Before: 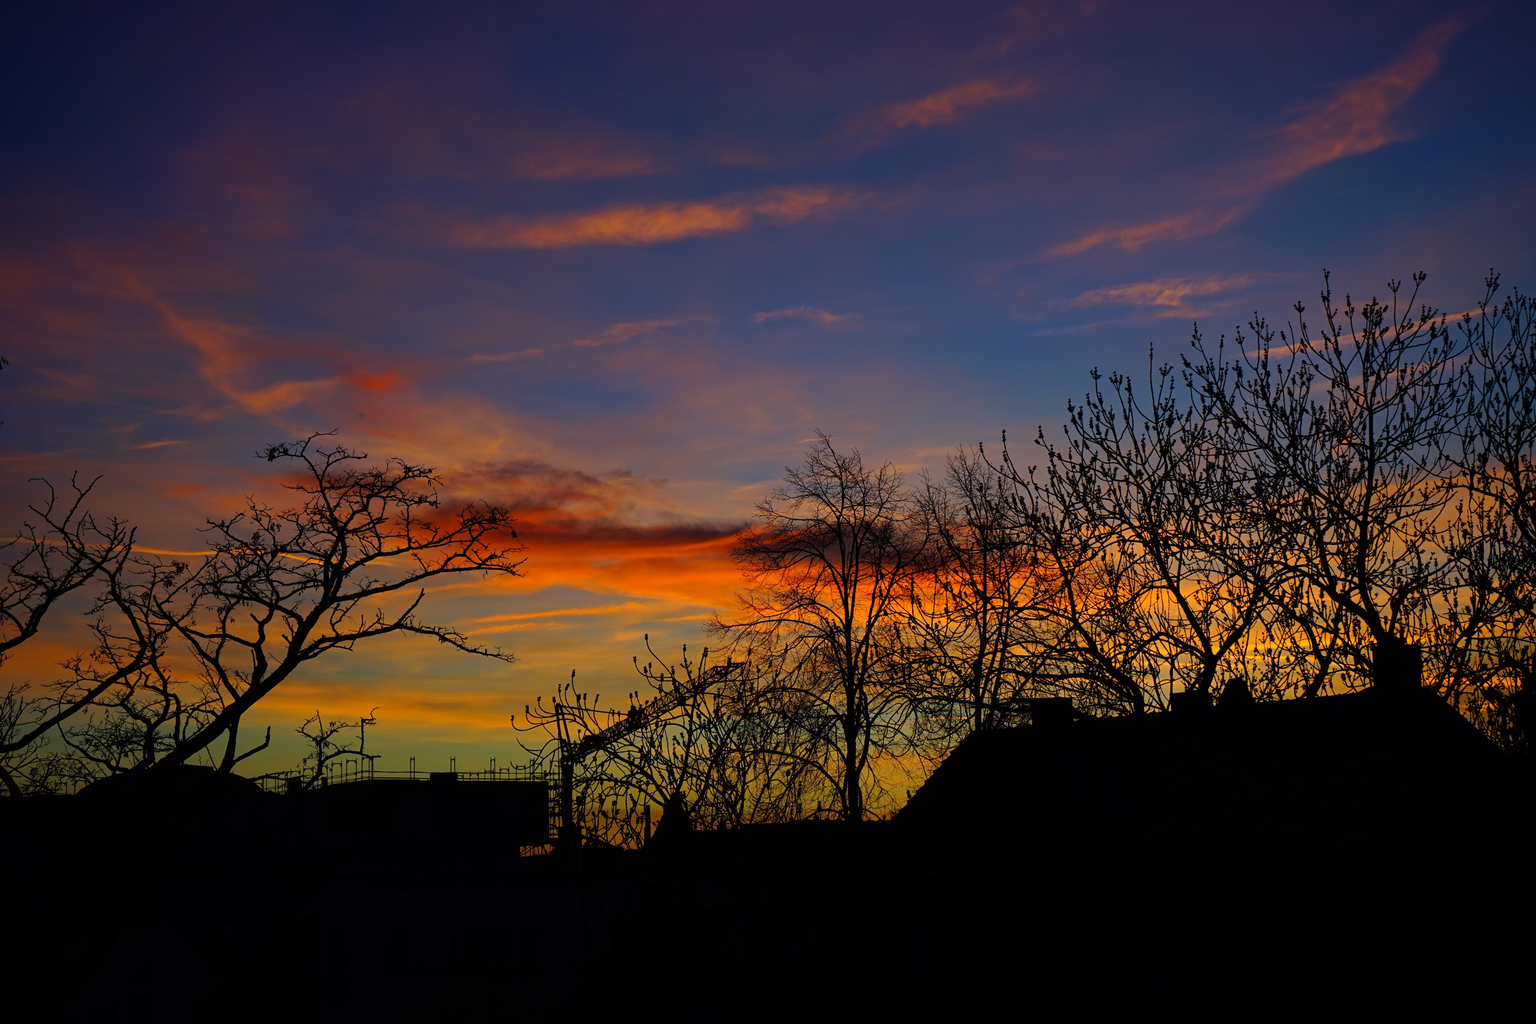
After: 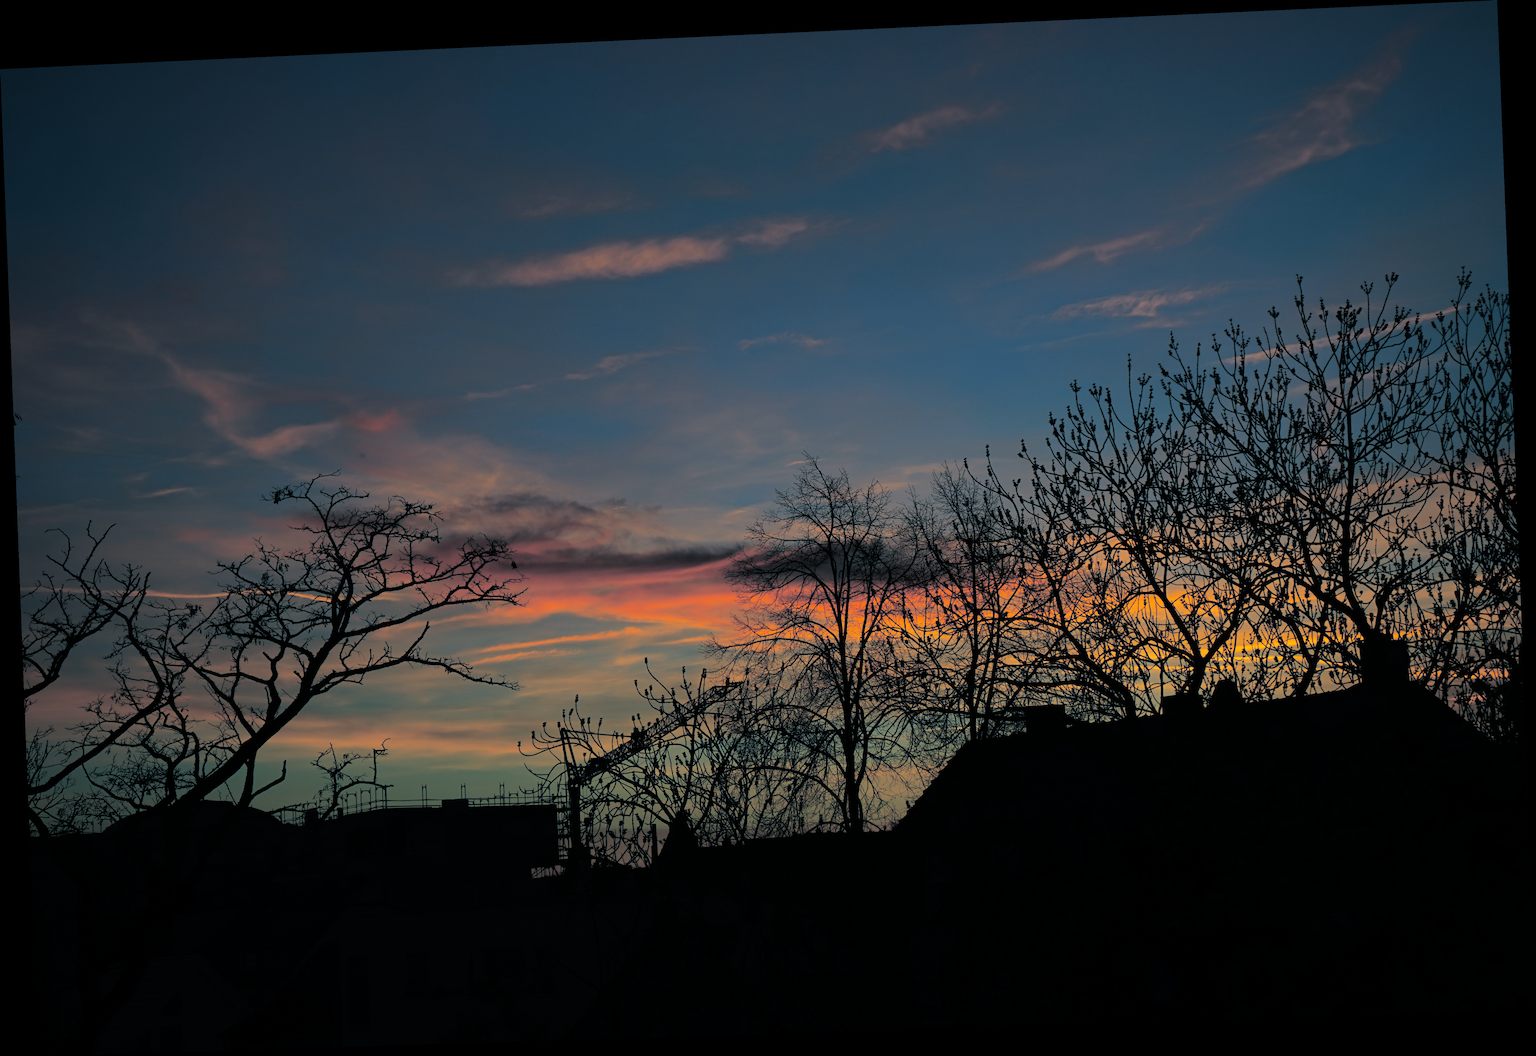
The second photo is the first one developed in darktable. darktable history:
rotate and perspective: rotation -2.22°, lens shift (horizontal) -0.022, automatic cropping off
split-toning: shadows › hue 205.2°, shadows › saturation 0.43, highlights › hue 54°, highlights › saturation 0.54
